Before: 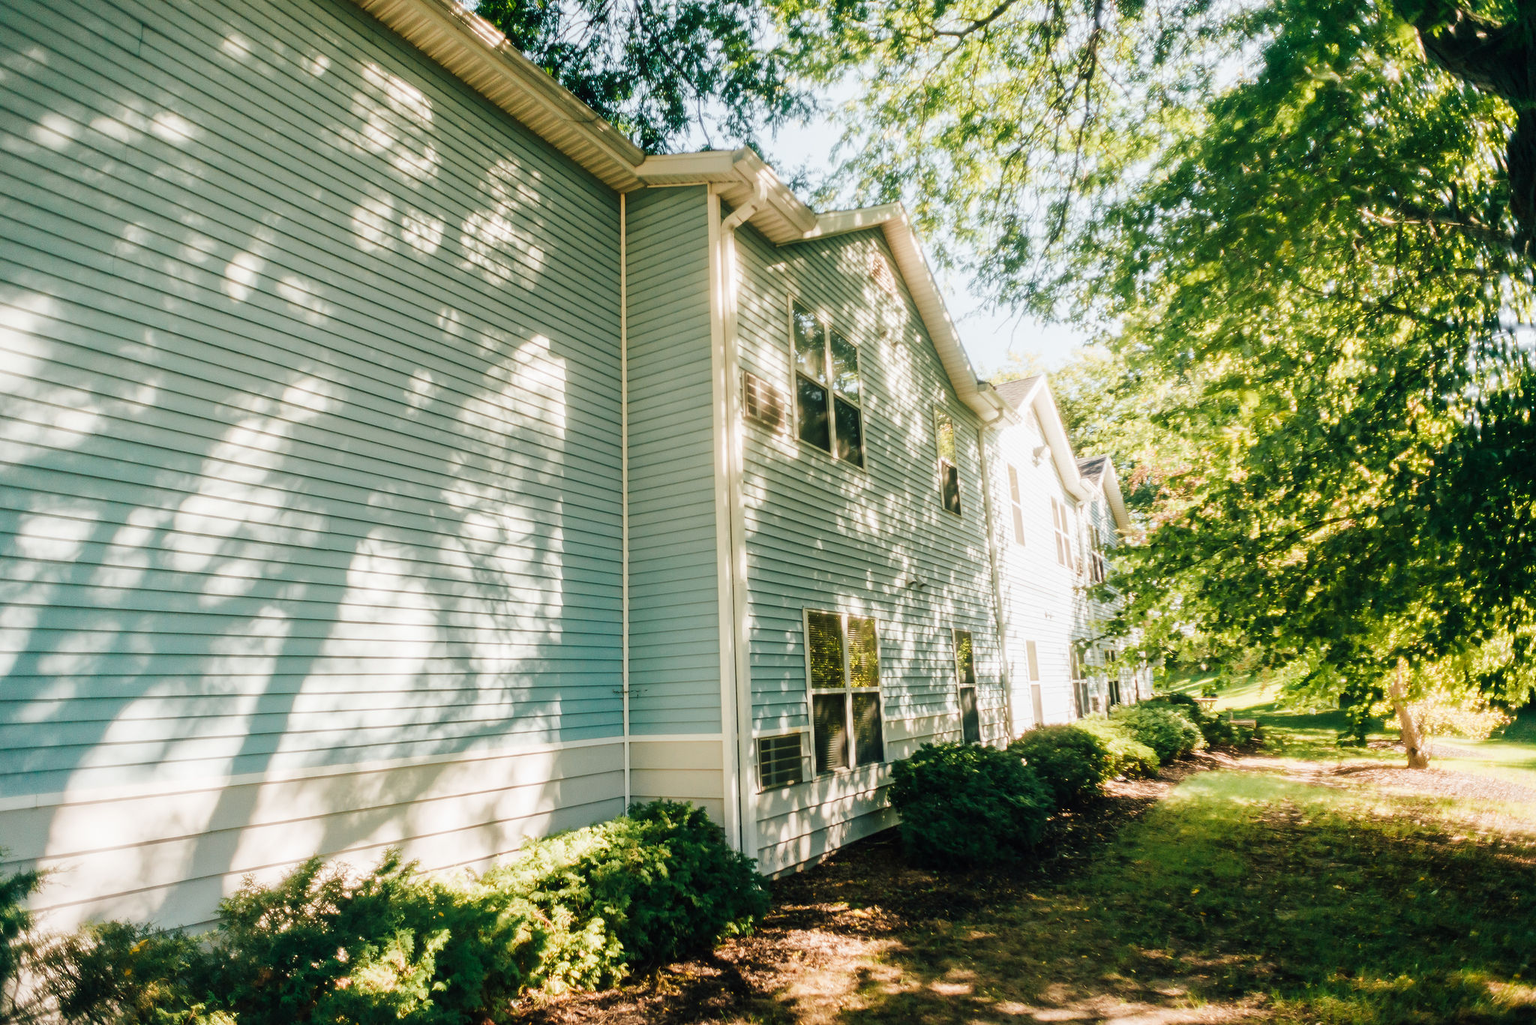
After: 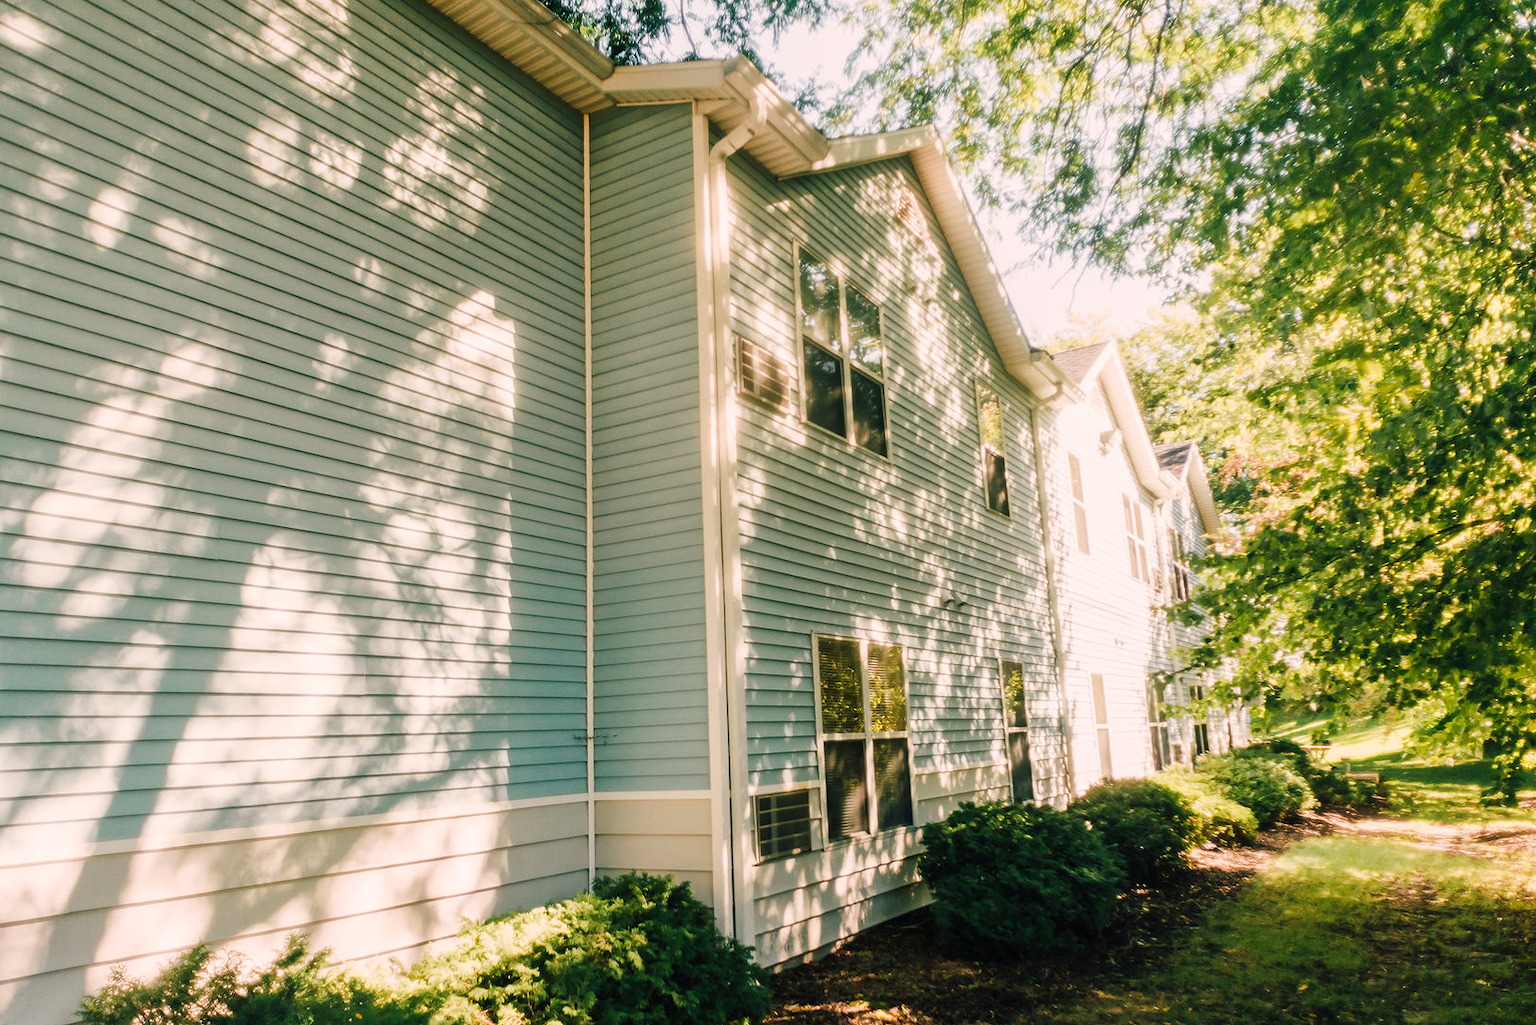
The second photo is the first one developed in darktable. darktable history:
color correction: highlights a* 7.34, highlights b* 4.37
crop and rotate: left 10.071%, top 10.071%, right 10.02%, bottom 10.02%
